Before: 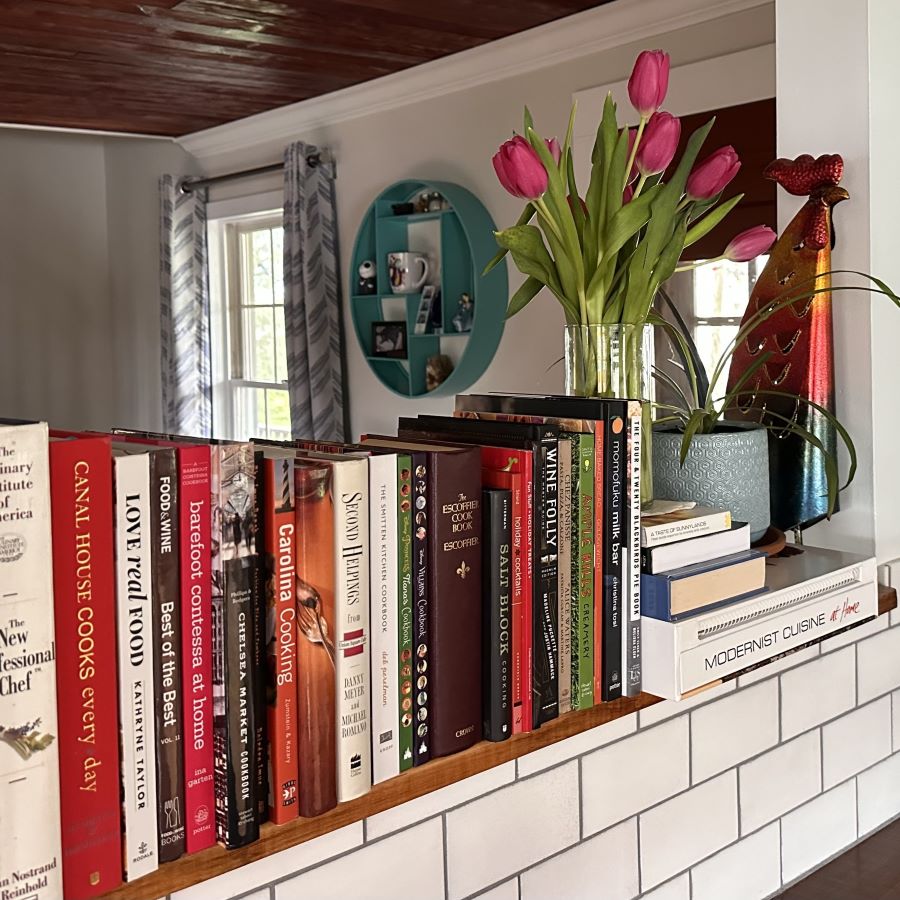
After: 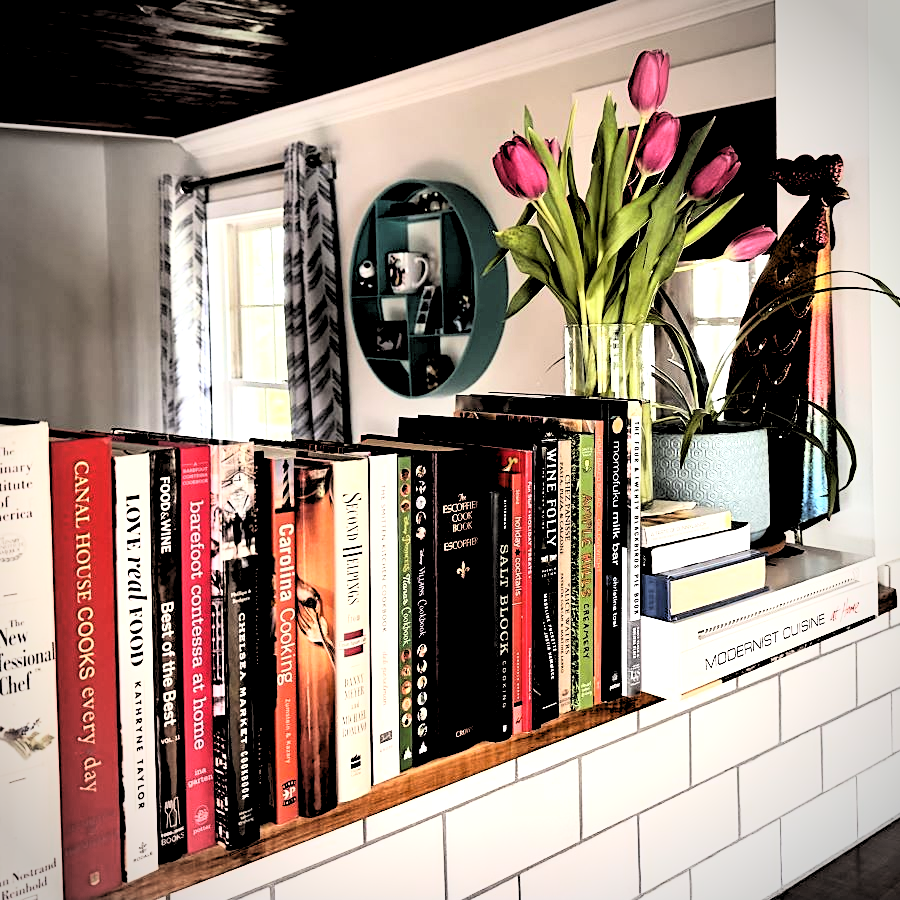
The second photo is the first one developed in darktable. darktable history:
rgb levels: levels [[0.034, 0.472, 0.904], [0, 0.5, 1], [0, 0.5, 1]]
rgb curve: curves: ch0 [(0, 0) (0.21, 0.15) (0.24, 0.21) (0.5, 0.75) (0.75, 0.96) (0.89, 0.99) (1, 1)]; ch1 [(0, 0.02) (0.21, 0.13) (0.25, 0.2) (0.5, 0.67) (0.75, 0.9) (0.89, 0.97) (1, 1)]; ch2 [(0, 0.02) (0.21, 0.13) (0.25, 0.2) (0.5, 0.67) (0.75, 0.9) (0.89, 0.97) (1, 1)], compensate middle gray true
vignetting: on, module defaults
